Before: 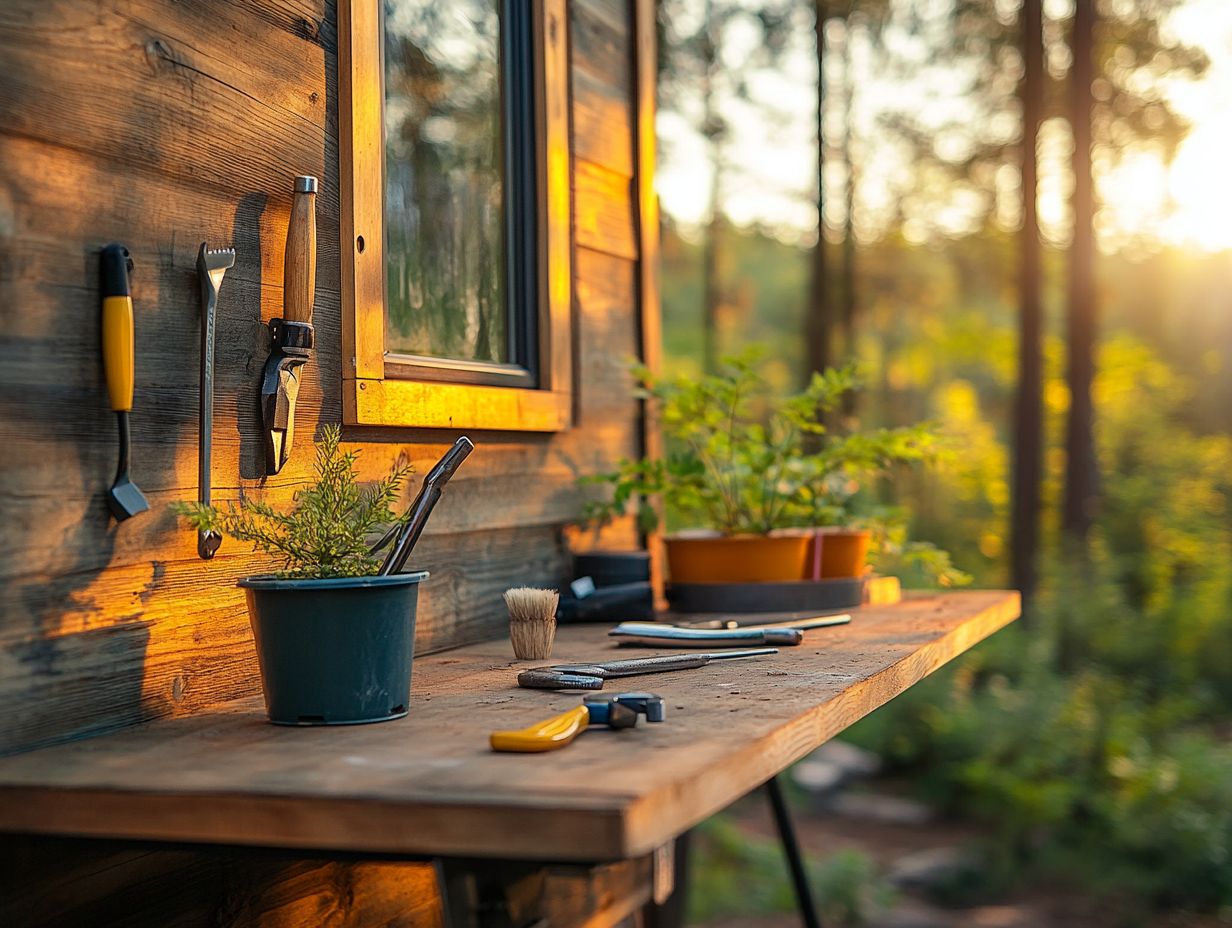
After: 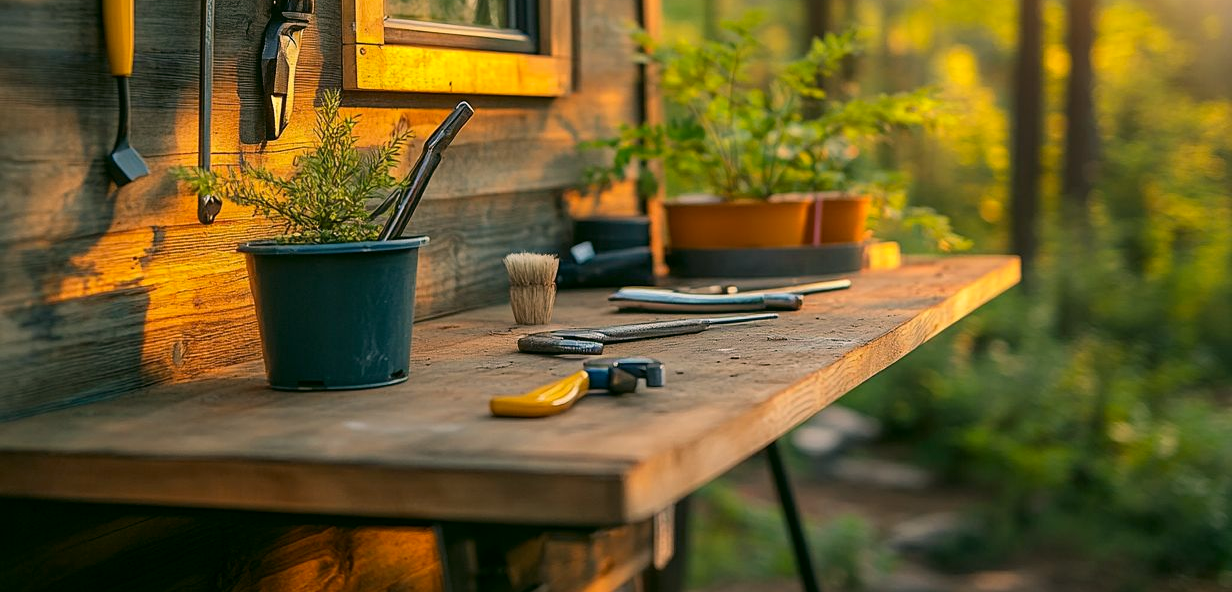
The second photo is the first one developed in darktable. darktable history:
crop and rotate: top 36.138%
color correction: highlights a* 4.53, highlights b* 4.91, shadows a* -6.96, shadows b* 4.91
